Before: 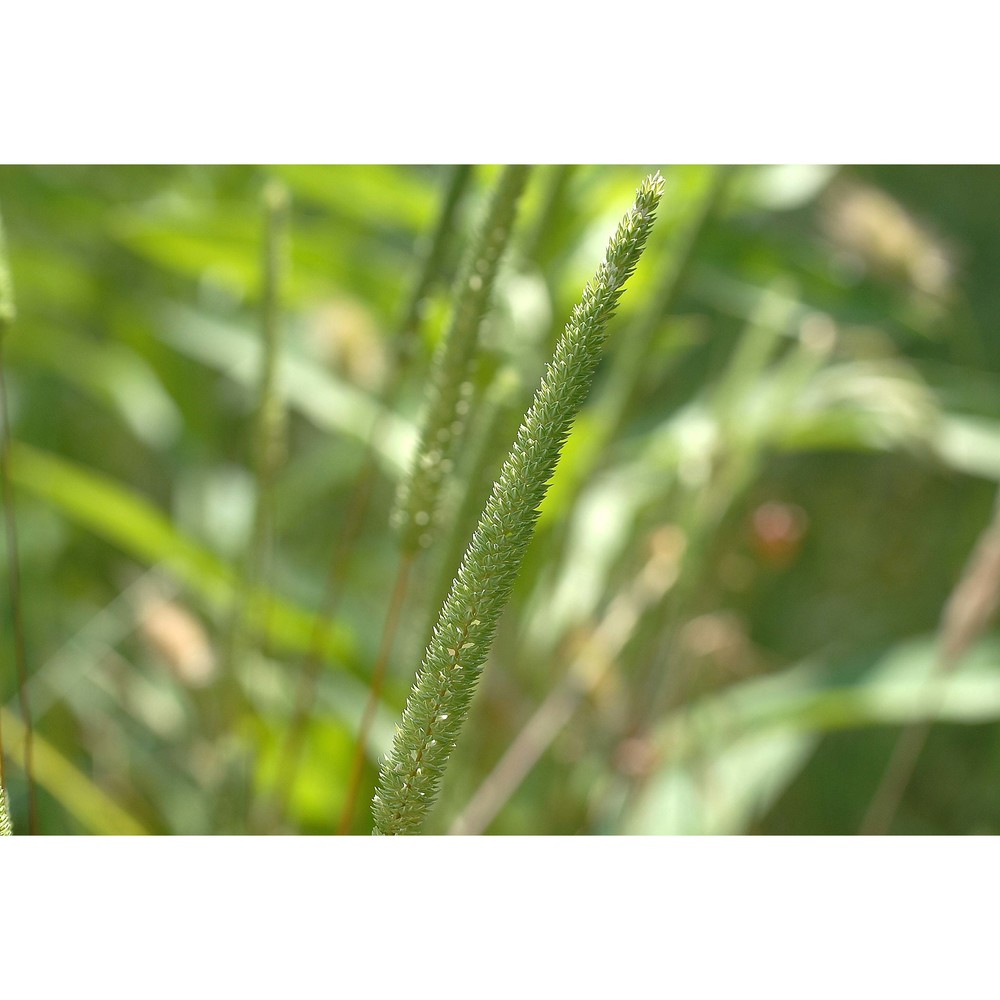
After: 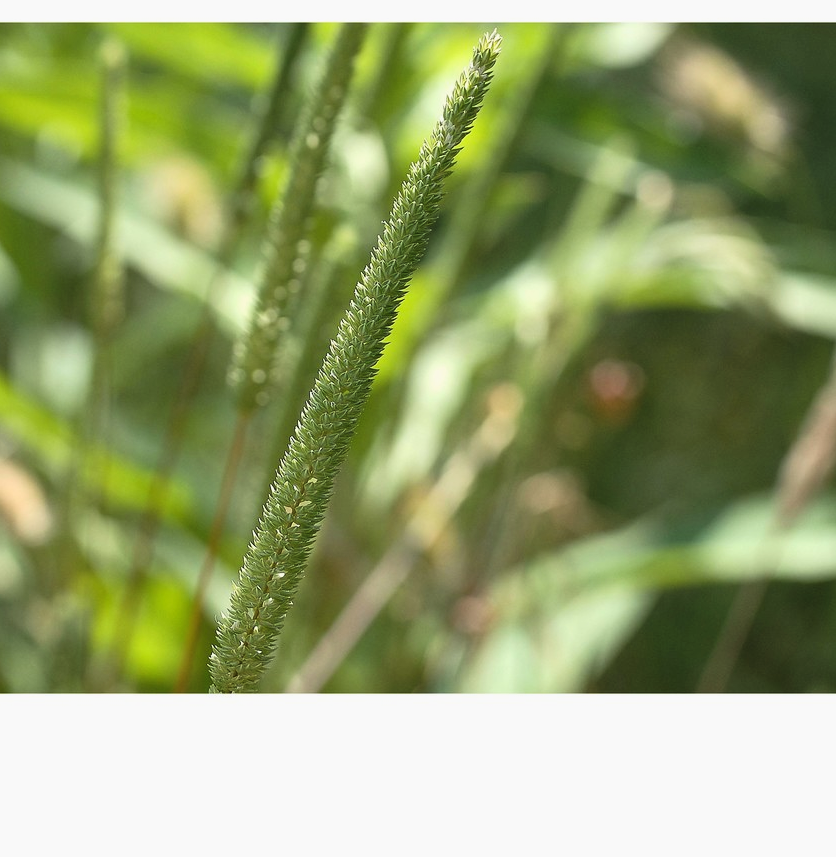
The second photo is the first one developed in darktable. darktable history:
crop: left 16.315%, top 14.246%
tone curve: curves: ch0 [(0.016, 0.011) (0.21, 0.113) (0.515, 0.476) (0.78, 0.795) (1, 0.981)], color space Lab, linked channels, preserve colors none
